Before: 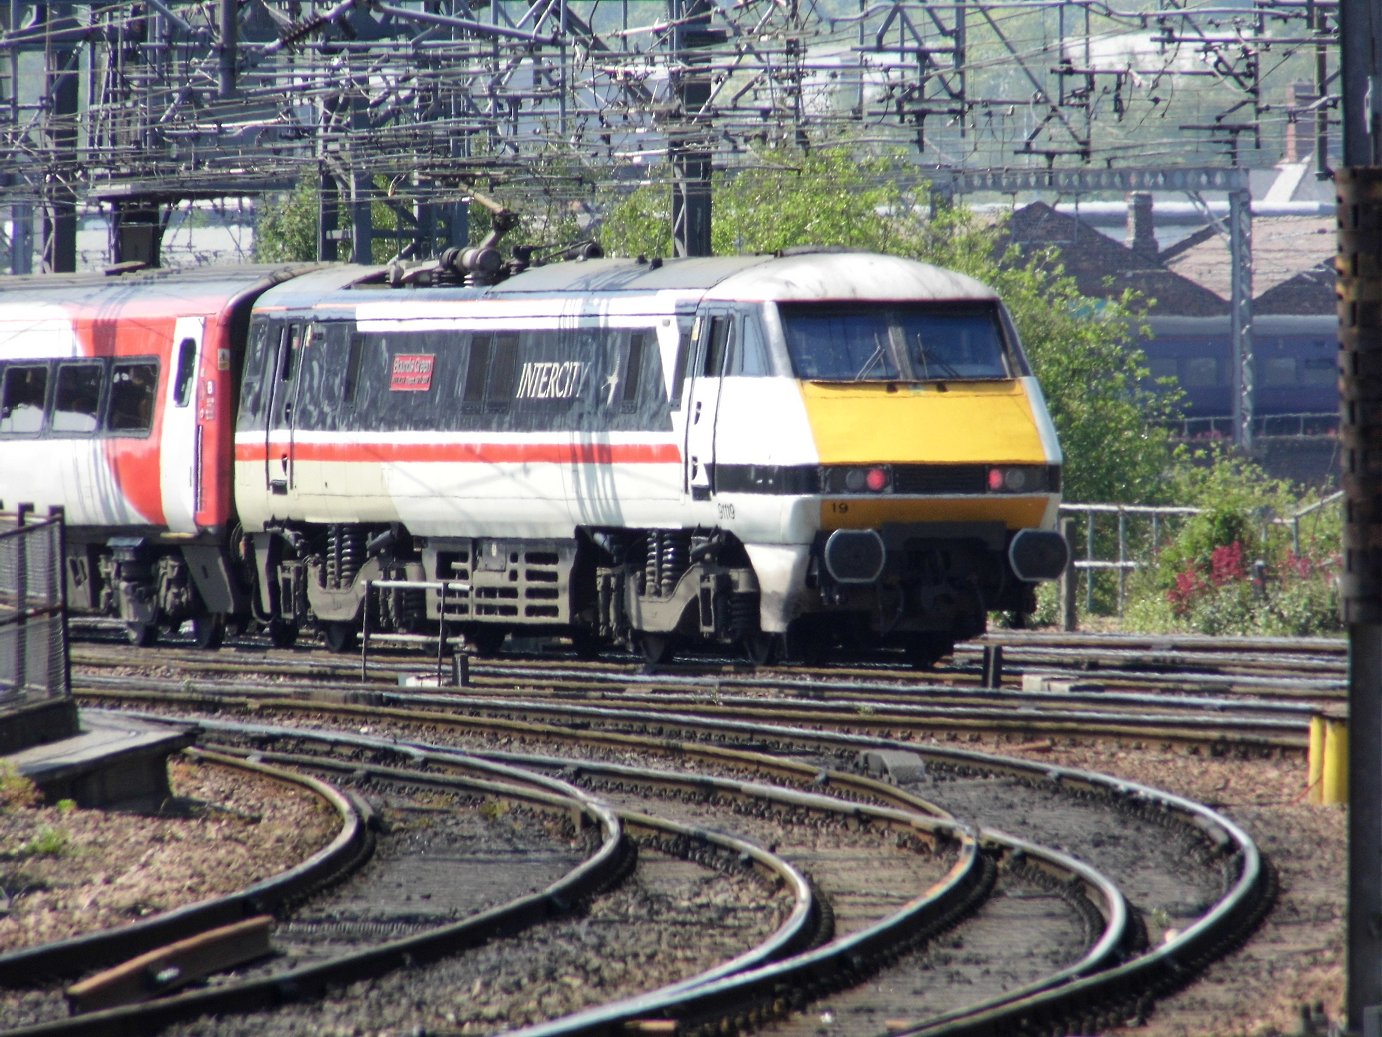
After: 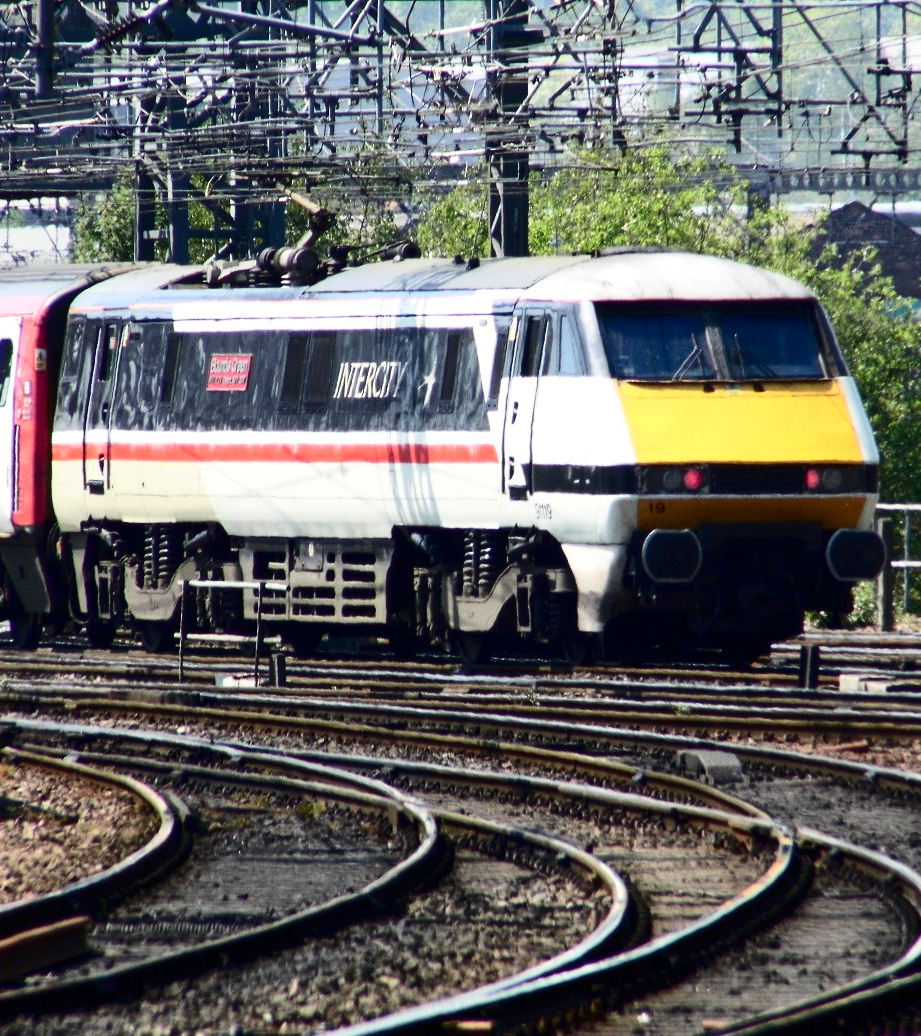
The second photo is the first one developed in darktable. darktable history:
grain: coarseness 0.81 ISO, strength 1.34%, mid-tones bias 0%
contrast brightness saturation: contrast 0.32, brightness -0.08, saturation 0.17
crop and rotate: left 13.342%, right 19.991%
